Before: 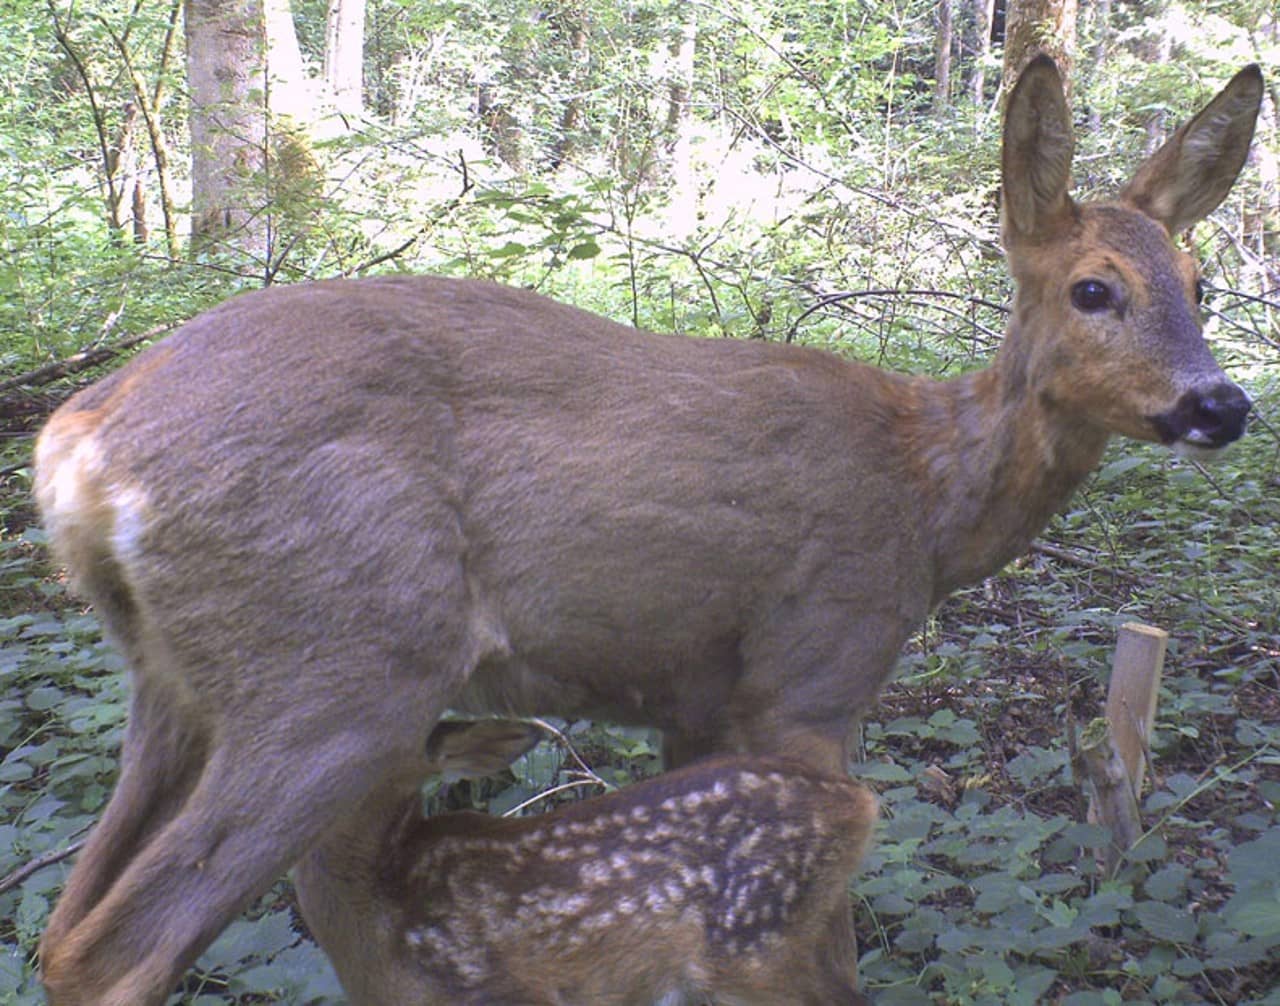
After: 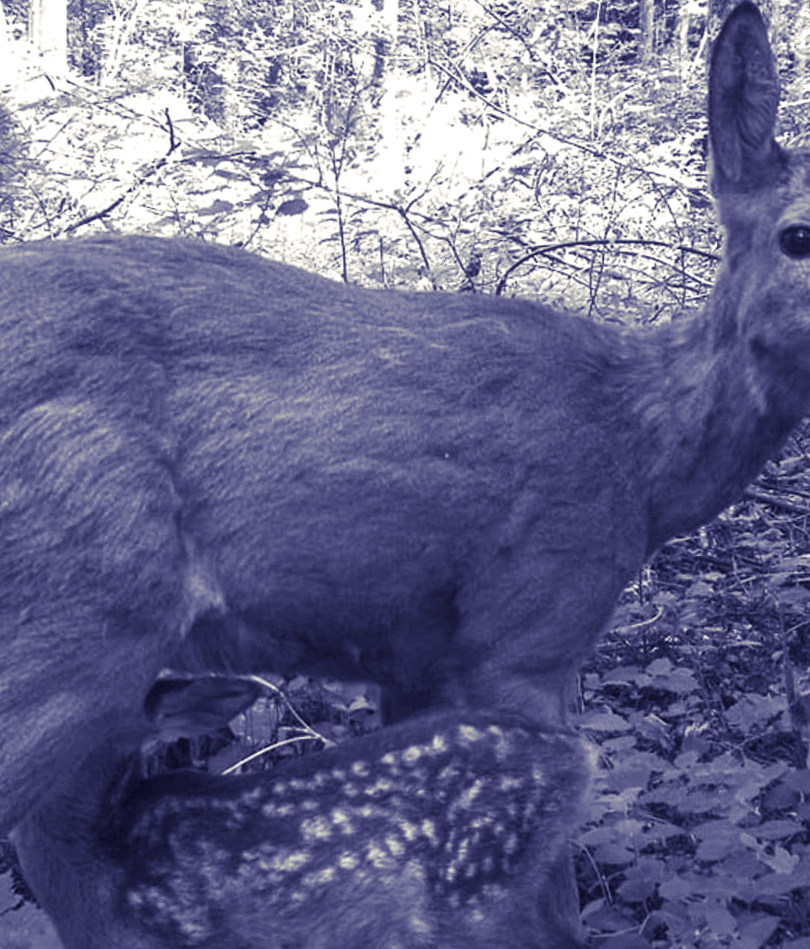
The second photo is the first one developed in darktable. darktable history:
rotate and perspective: rotation -1.17°, automatic cropping off
crop and rotate: left 22.918%, top 5.629%, right 14.711%, bottom 2.247%
split-toning: shadows › hue 242.67°, shadows › saturation 0.733, highlights › hue 45.33°, highlights › saturation 0.667, balance -53.304, compress 21.15%
local contrast: detail 130%
monochrome: on, module defaults
